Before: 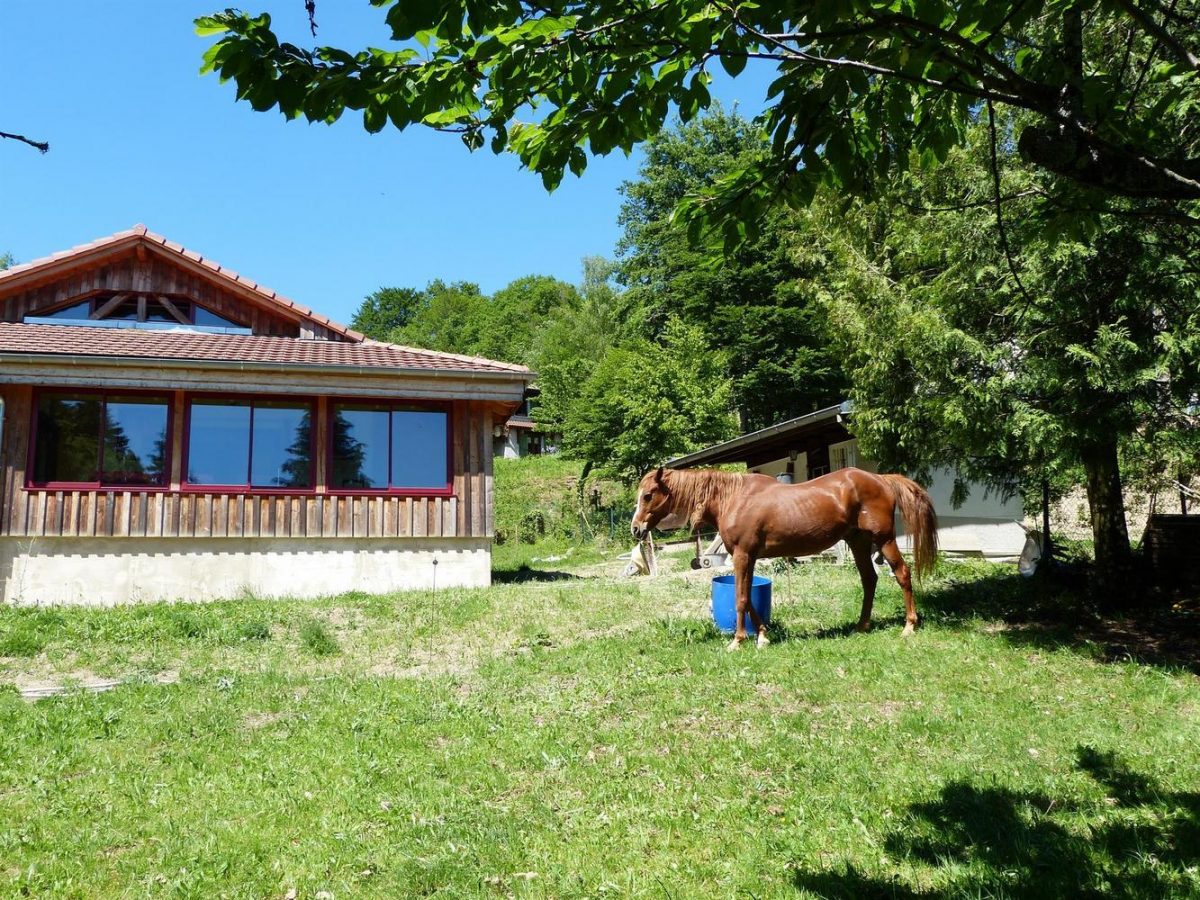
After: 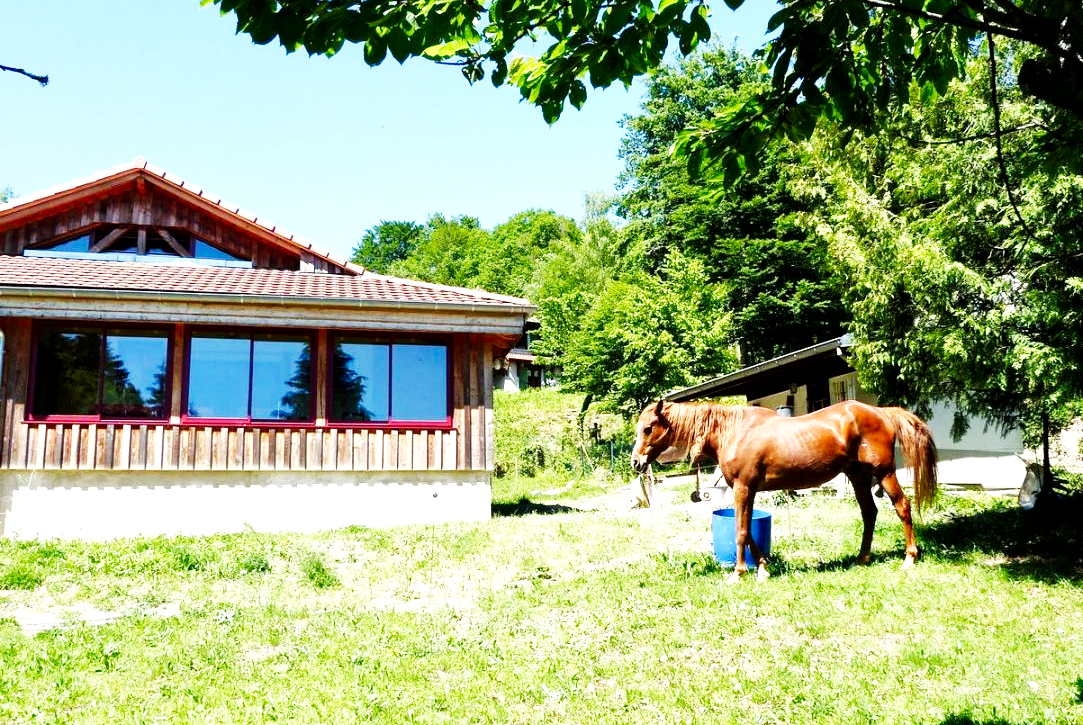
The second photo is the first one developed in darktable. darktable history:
crop: top 7.49%, right 9.717%, bottom 11.943%
base curve: curves: ch0 [(0, 0) (0.007, 0.004) (0.027, 0.03) (0.046, 0.07) (0.207, 0.54) (0.442, 0.872) (0.673, 0.972) (1, 1)], preserve colors none
local contrast: mode bilateral grid, contrast 20, coarseness 100, detail 150%, midtone range 0.2
